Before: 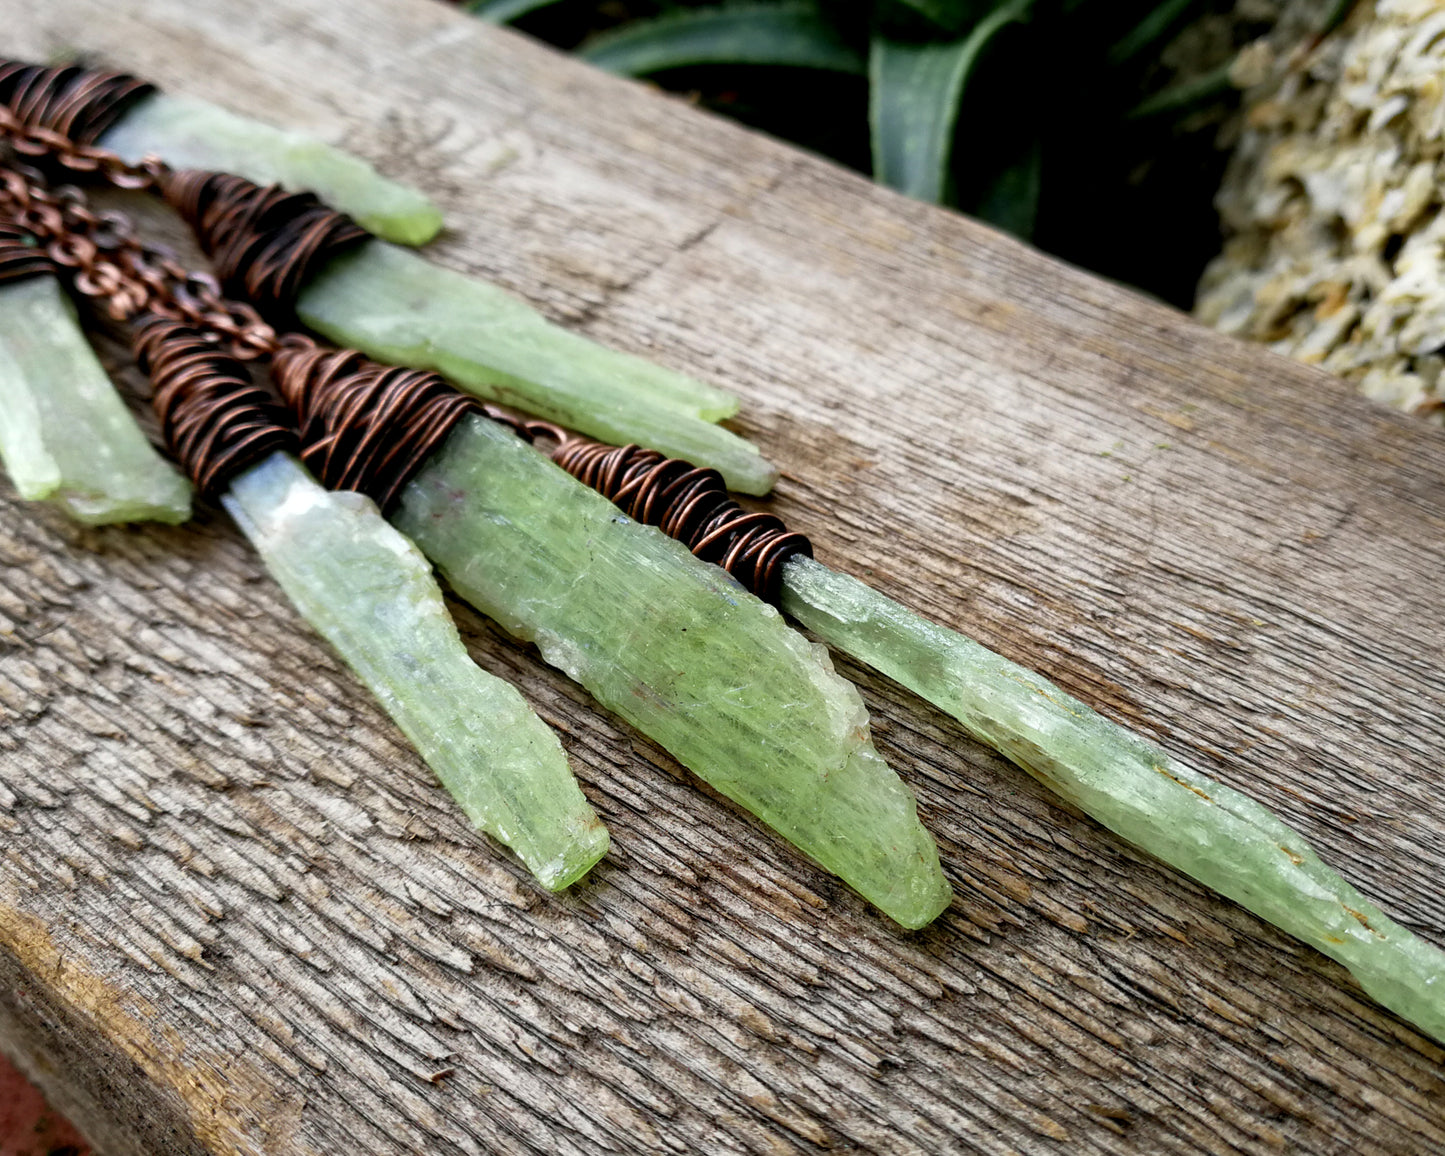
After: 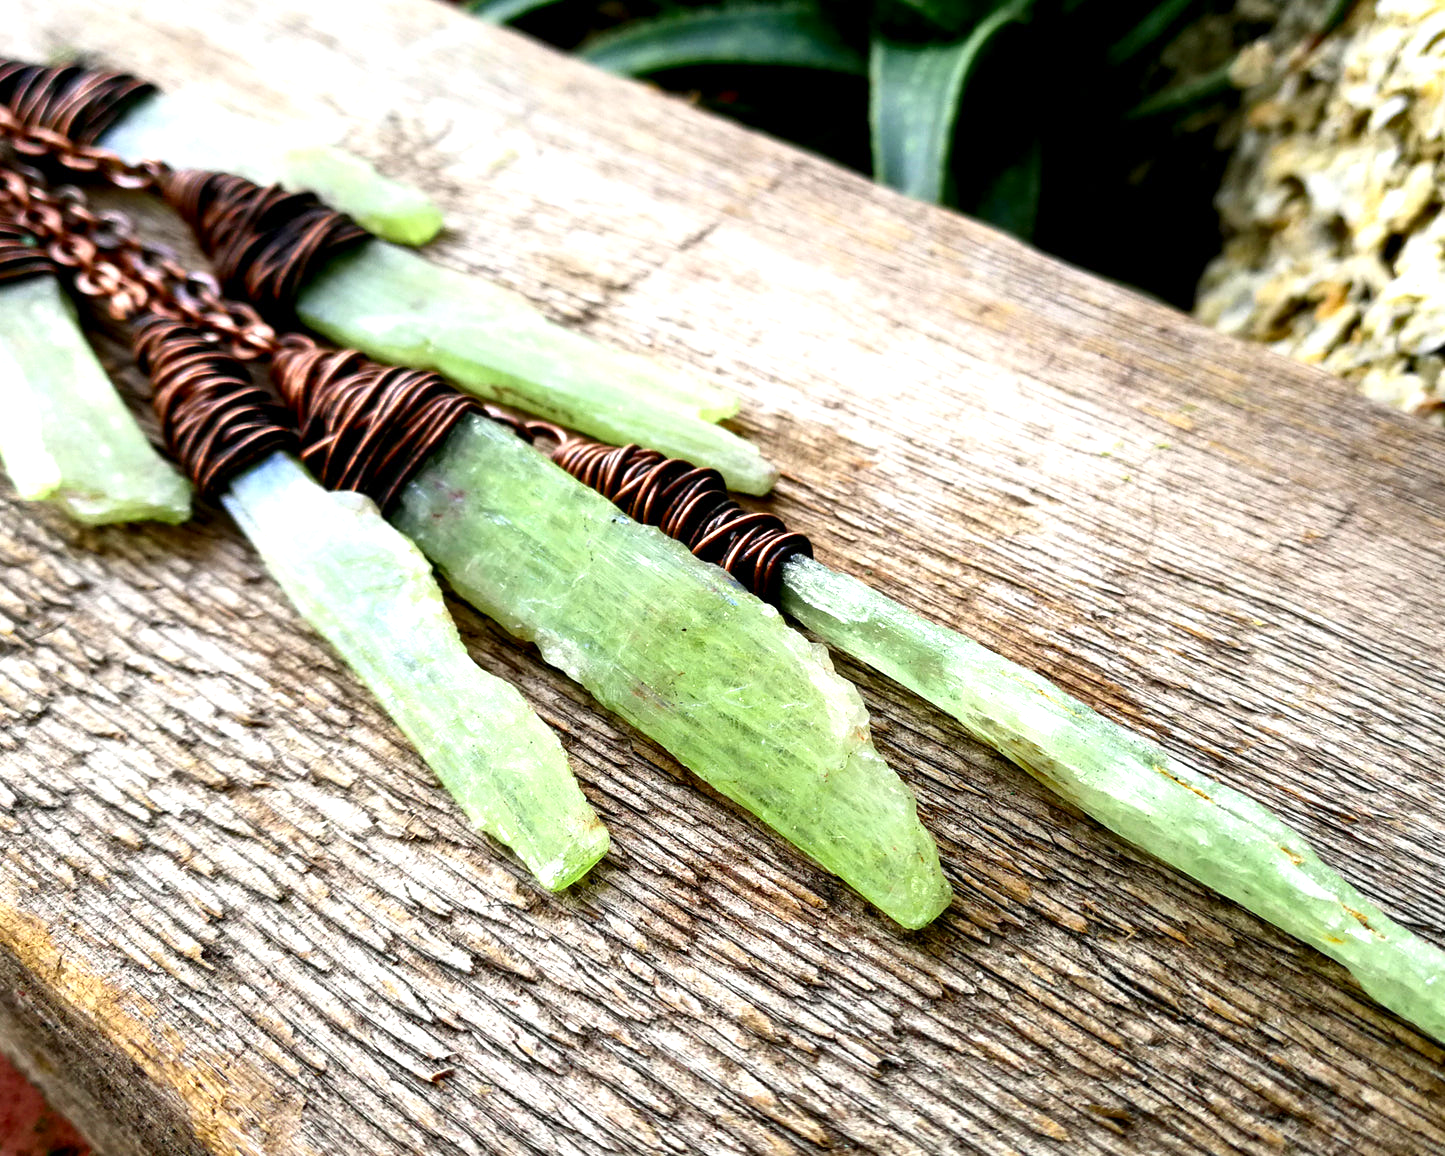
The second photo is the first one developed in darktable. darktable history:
contrast brightness saturation: contrast 0.13, brightness -0.05, saturation 0.16
exposure: exposure 0.943 EV, compensate highlight preservation false
